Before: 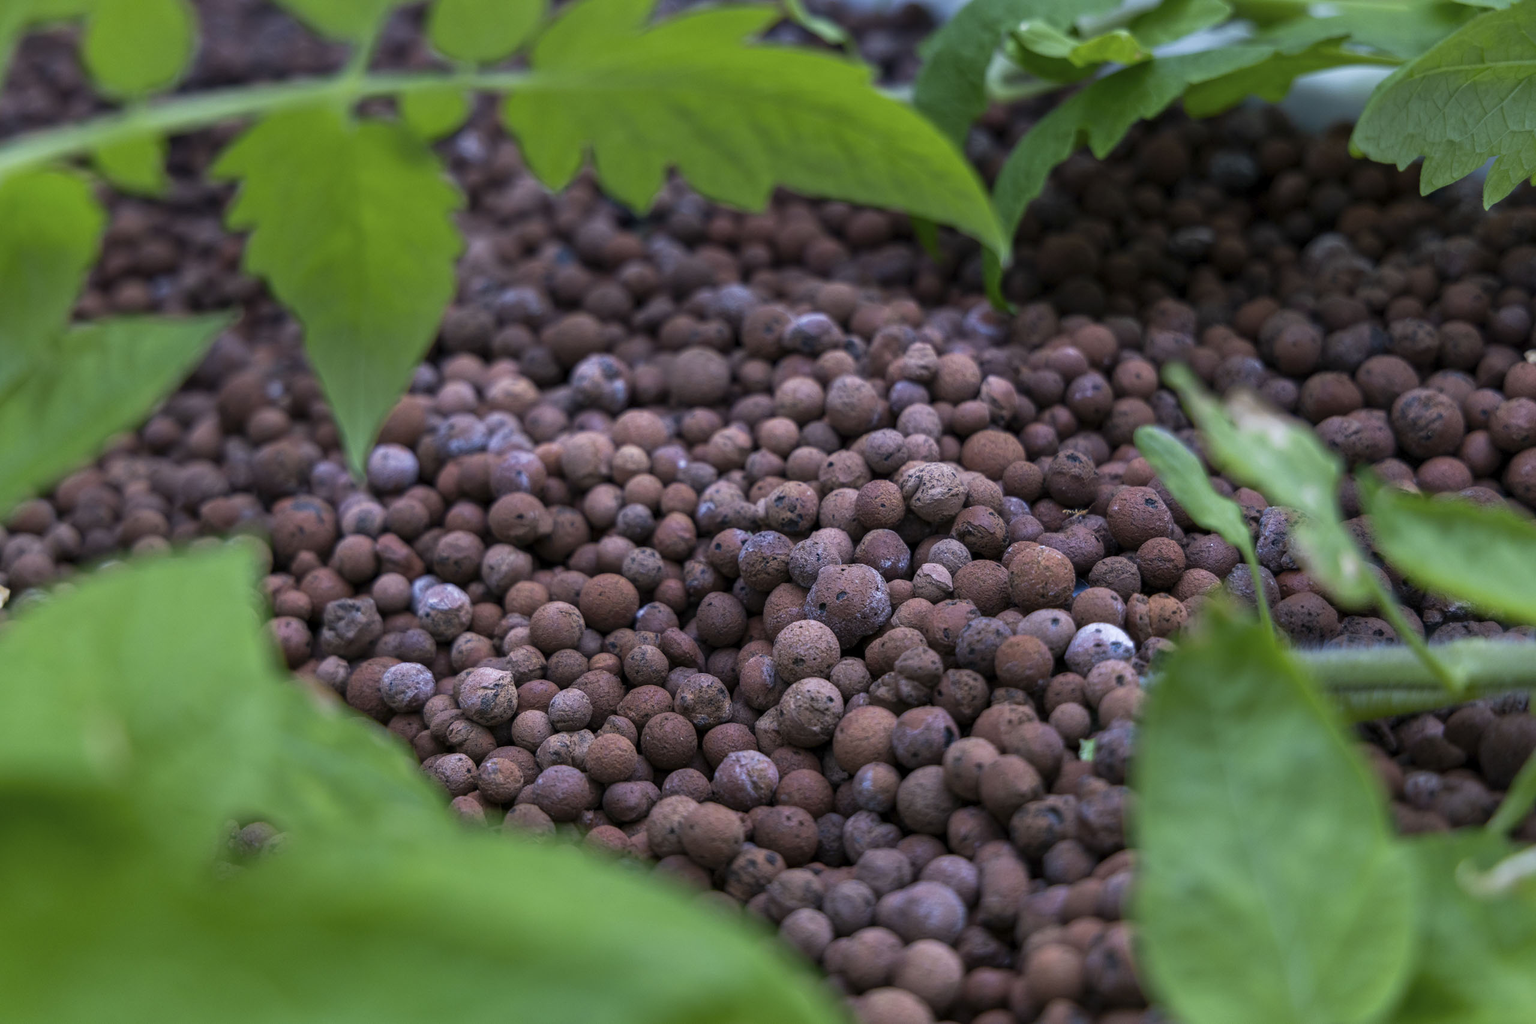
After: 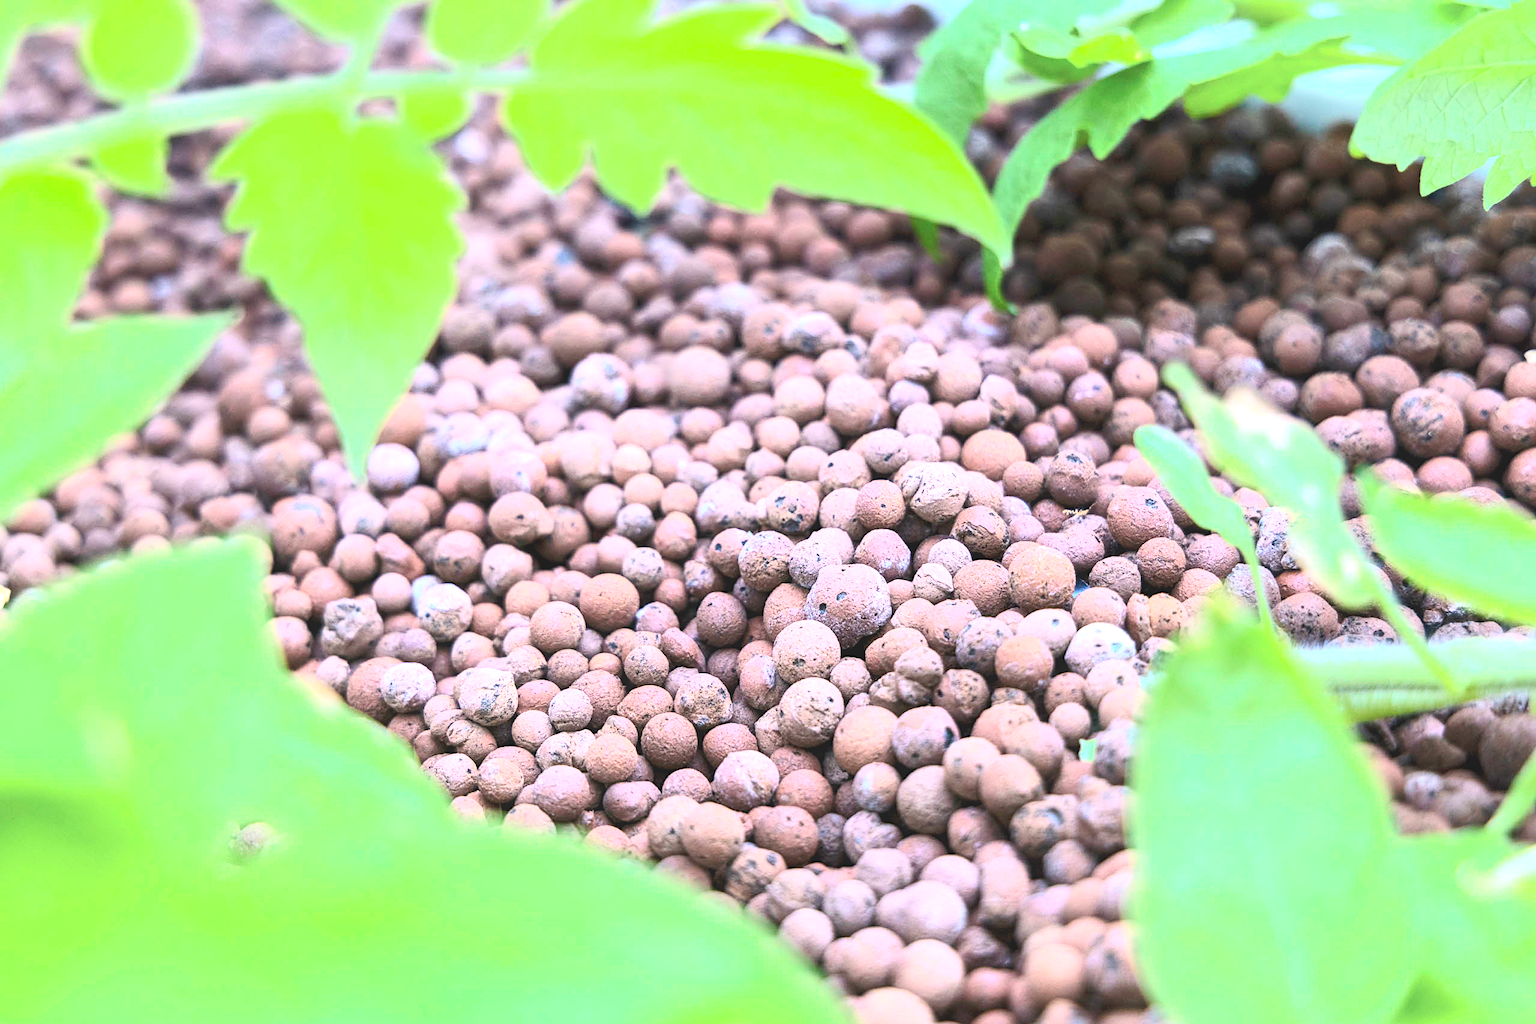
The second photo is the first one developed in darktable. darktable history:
exposure: black level correction 0, exposure 1.9 EV, compensate highlight preservation false
contrast equalizer: y [[0.5, 0.488, 0.462, 0.461, 0.491, 0.5], [0.5 ×6], [0.5 ×6], [0 ×6], [0 ×6]]
sharpen: amount 0.2
contrast brightness saturation: contrast 0.39, brightness 0.53
